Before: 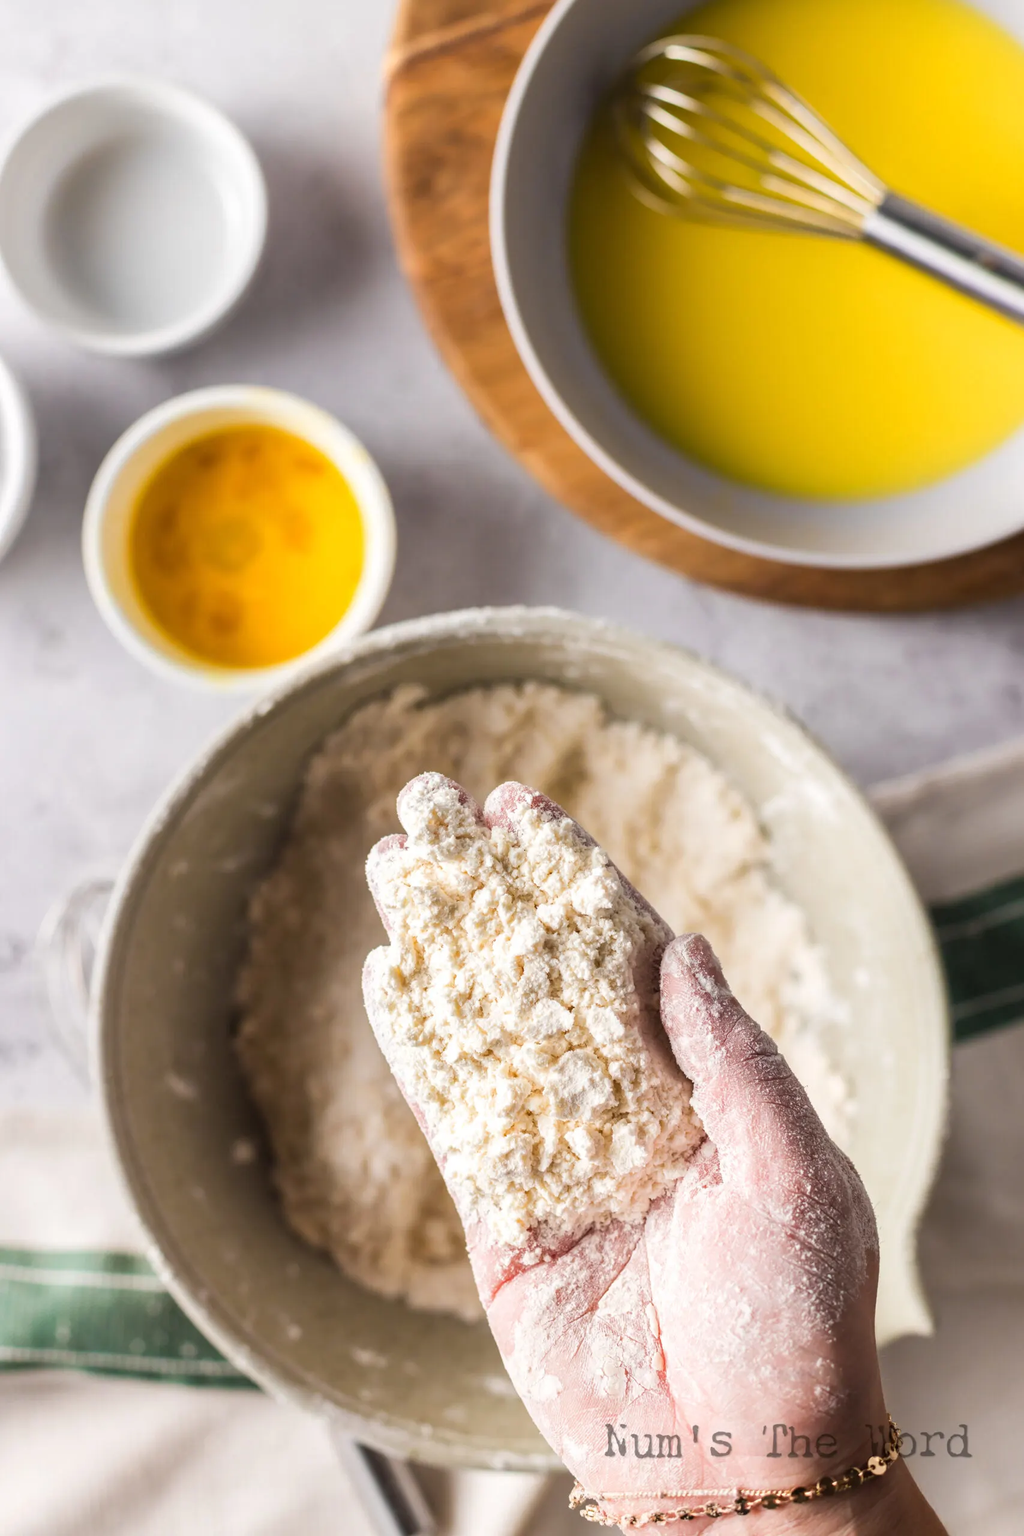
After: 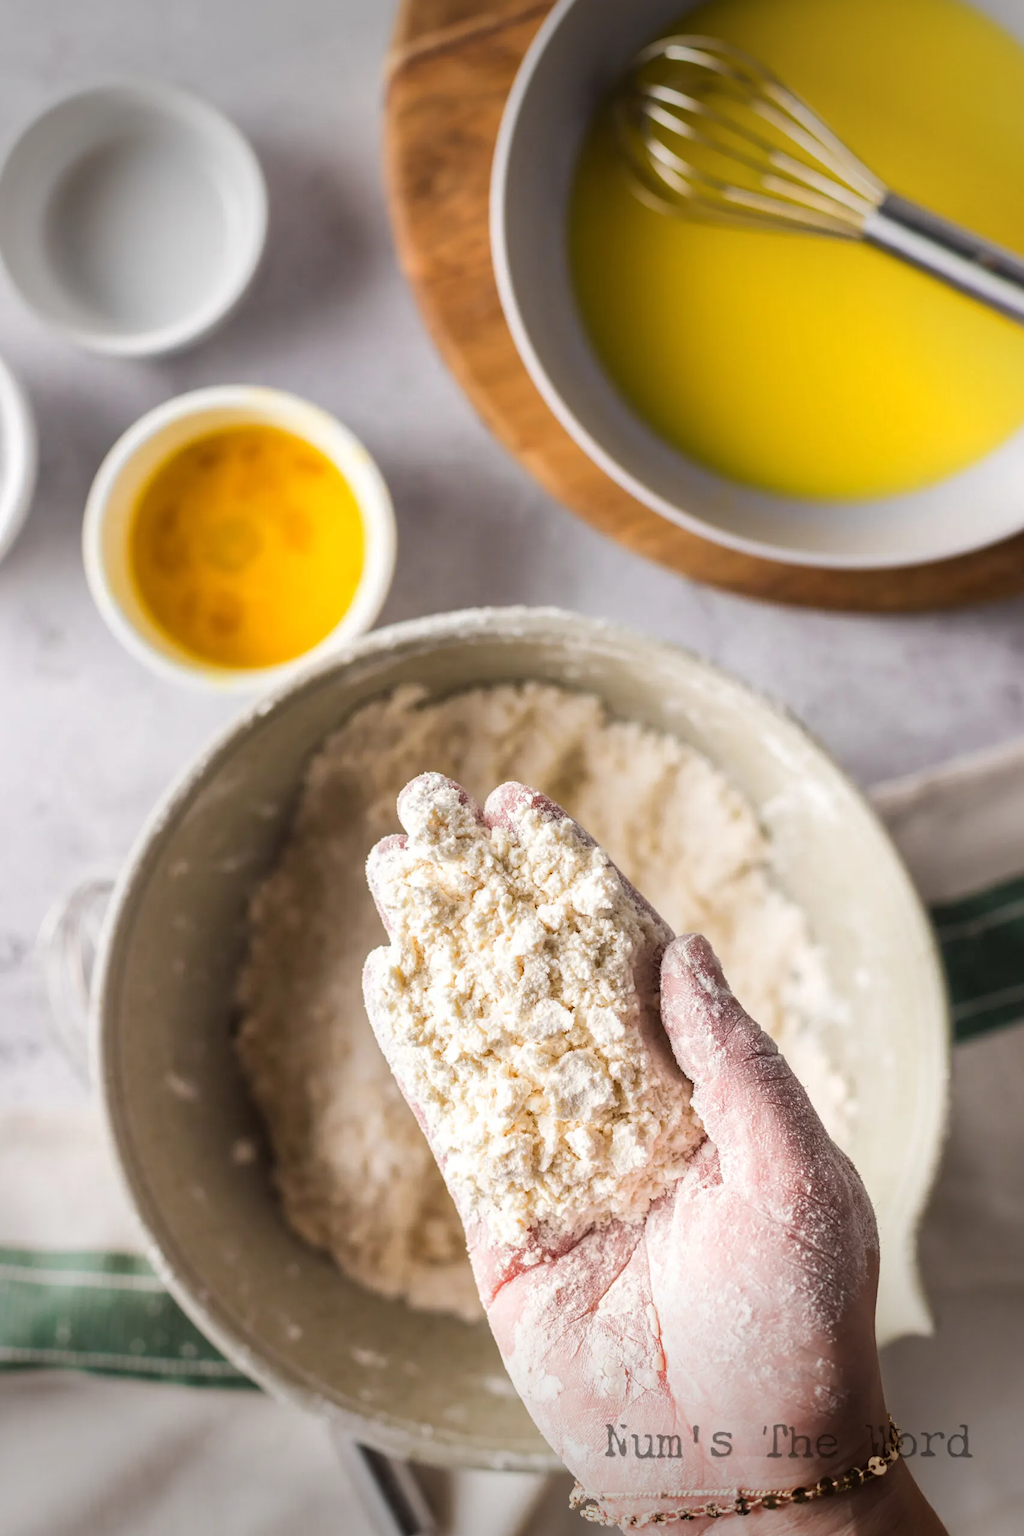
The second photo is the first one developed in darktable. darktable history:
vignetting: fall-off start 90.54%, fall-off radius 38.78%, saturation -0.027, width/height ratio 1.221, shape 1.3, unbound false
